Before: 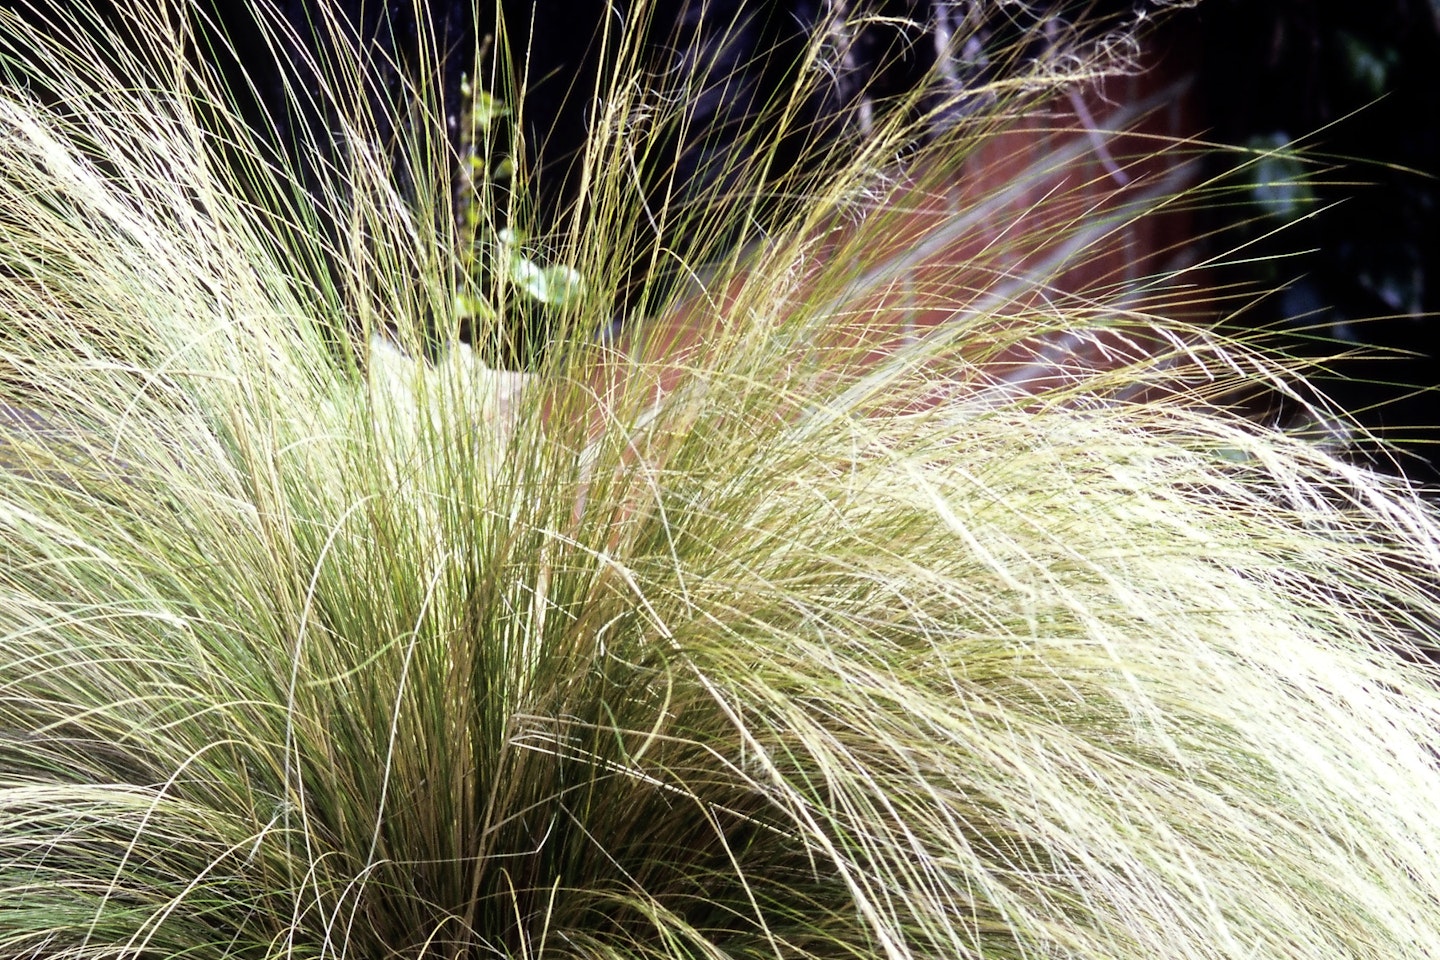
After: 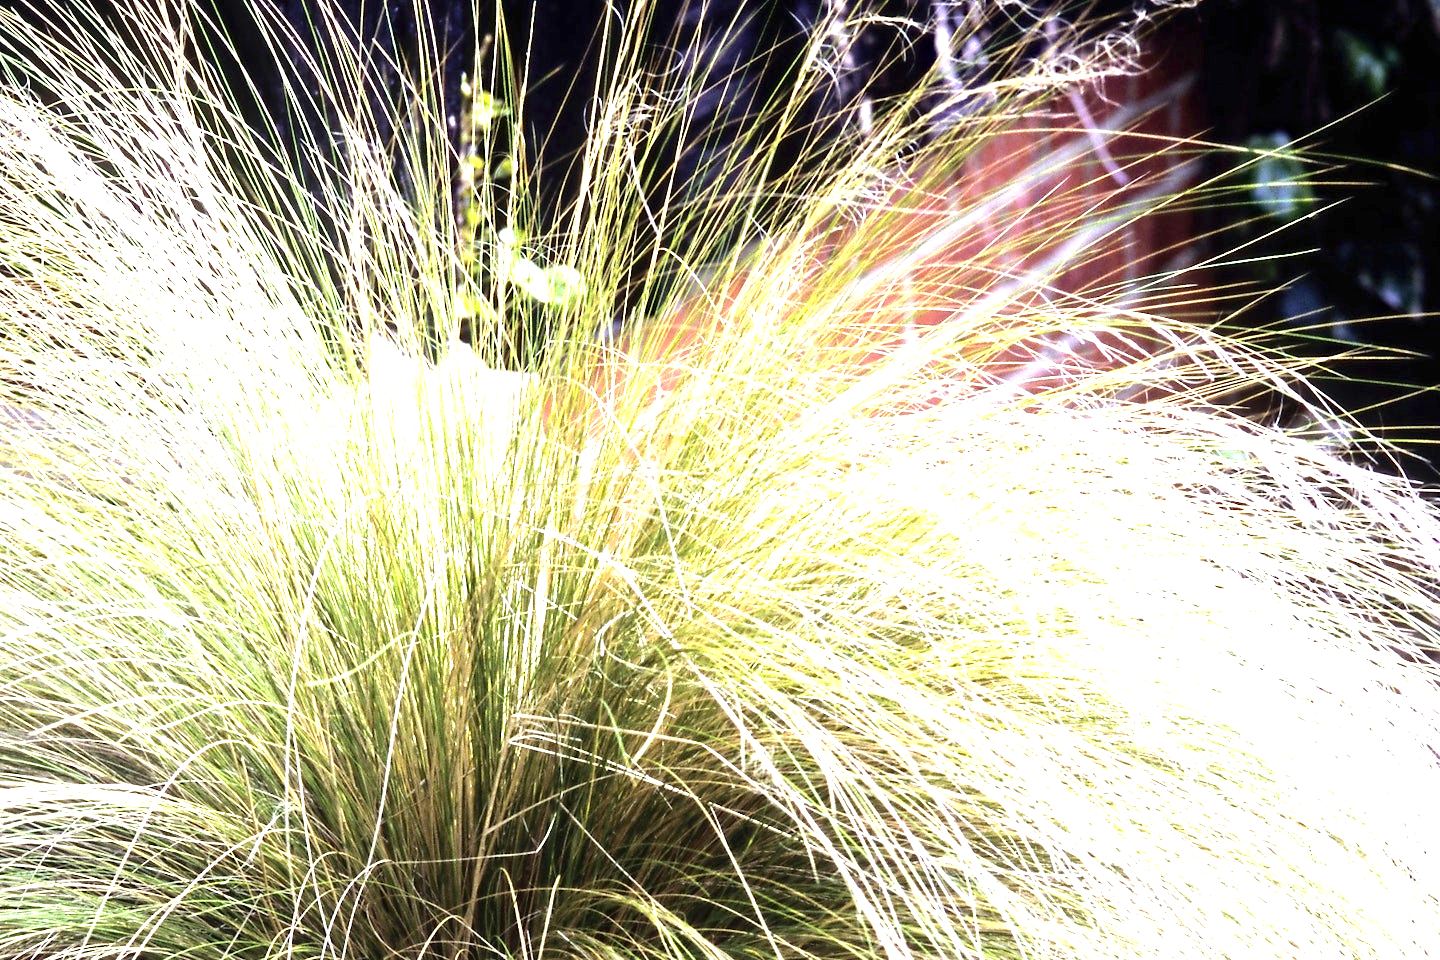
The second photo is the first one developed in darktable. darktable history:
haze removal: compatibility mode true, adaptive false
exposure: black level correction 0, exposure 1.541 EV, compensate highlight preservation false
